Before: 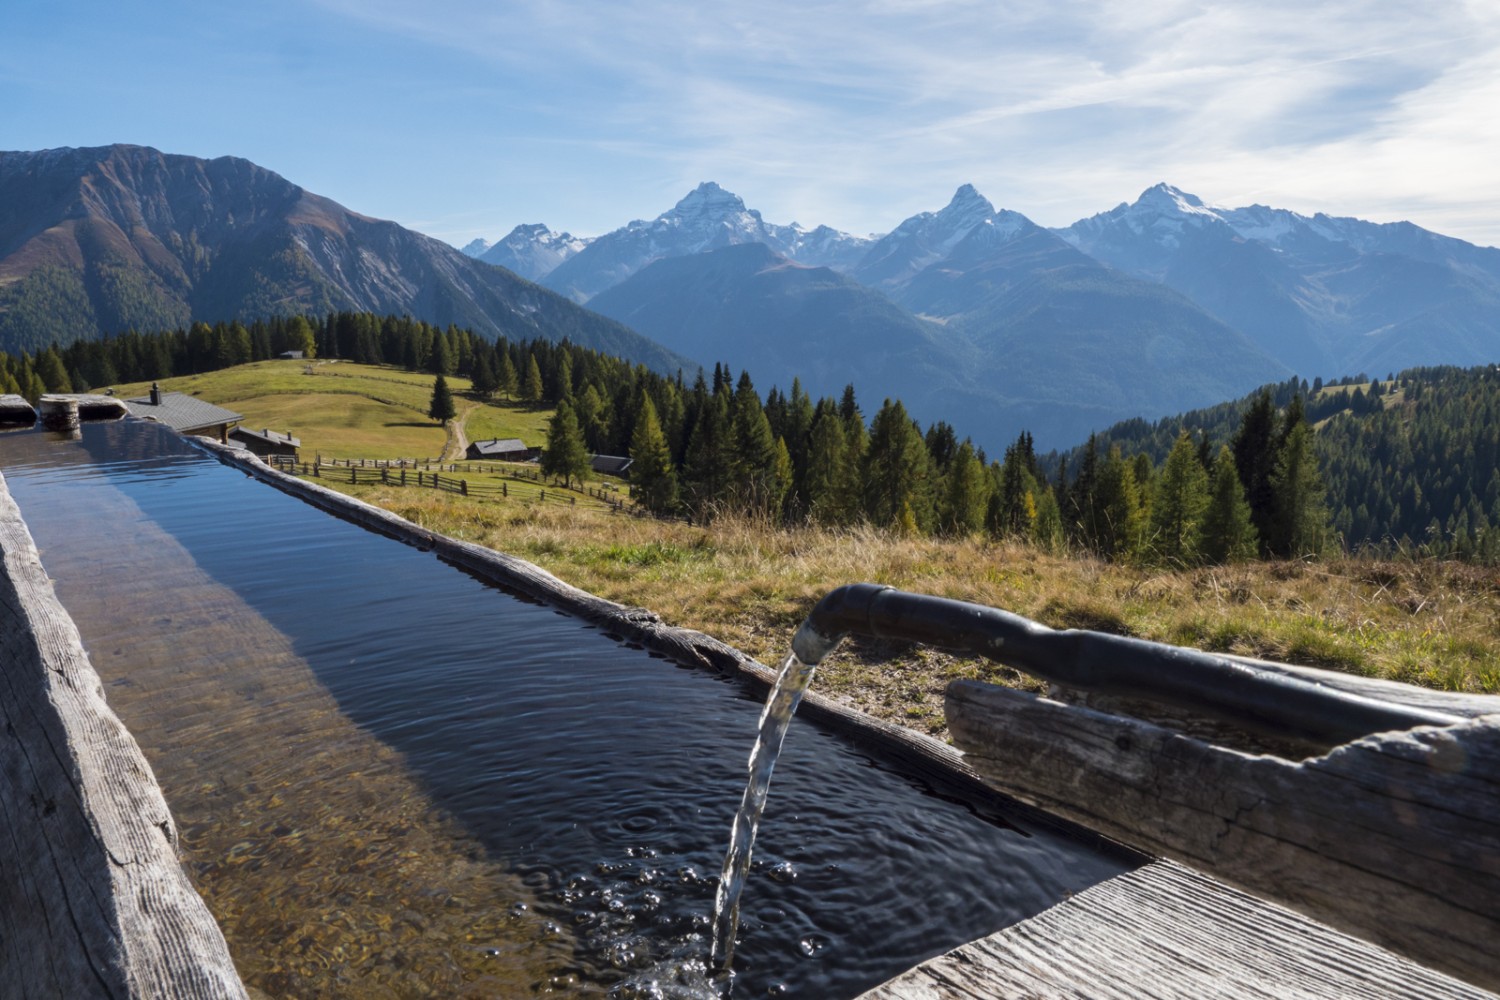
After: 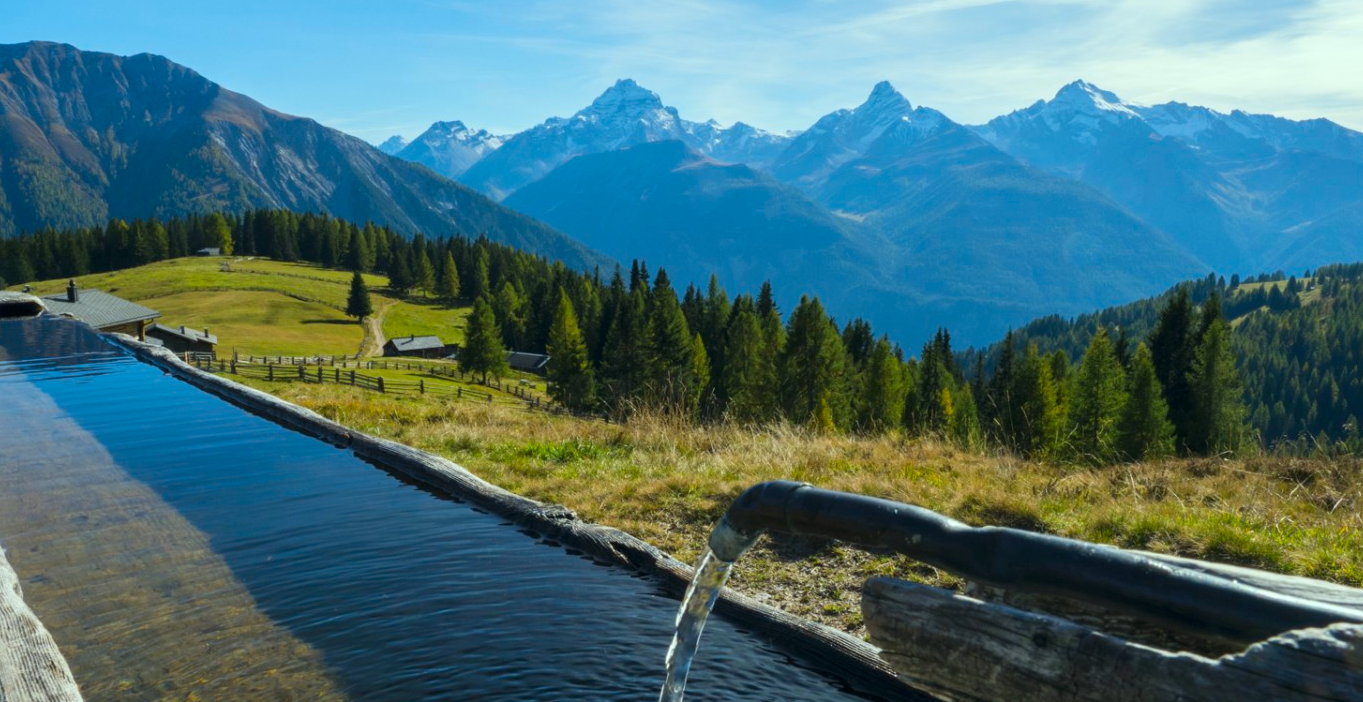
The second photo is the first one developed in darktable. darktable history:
crop: left 5.596%, top 10.314%, right 3.534%, bottom 19.395%
color correction: highlights a* -7.33, highlights b* 1.26, shadows a* -3.55, saturation 1.4
